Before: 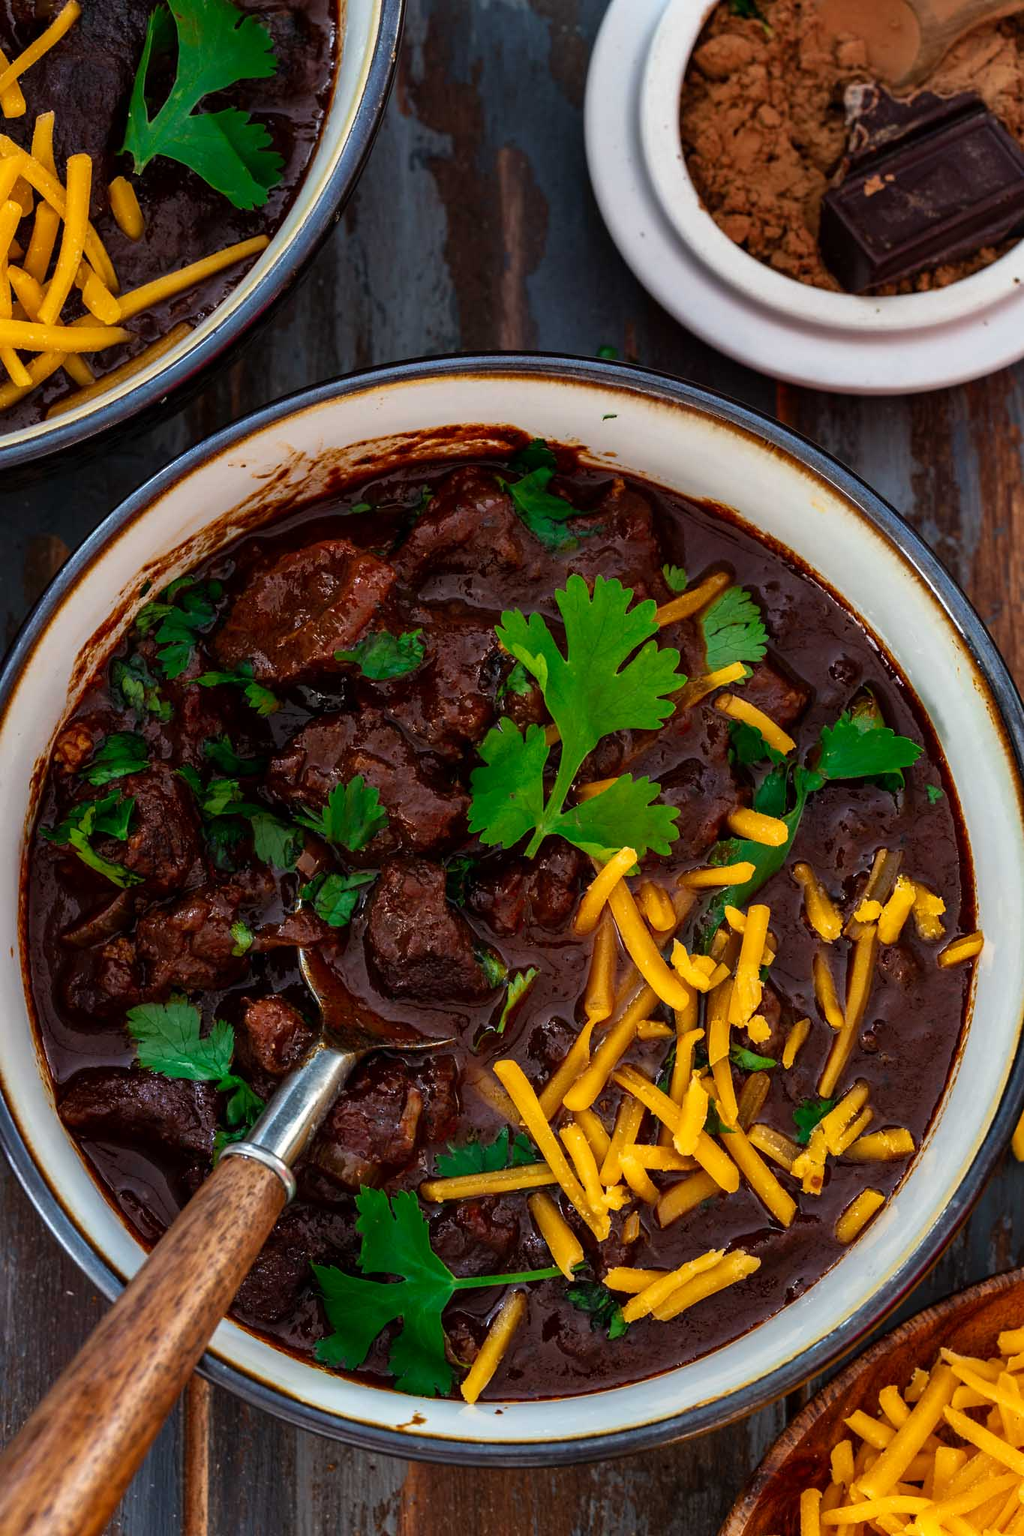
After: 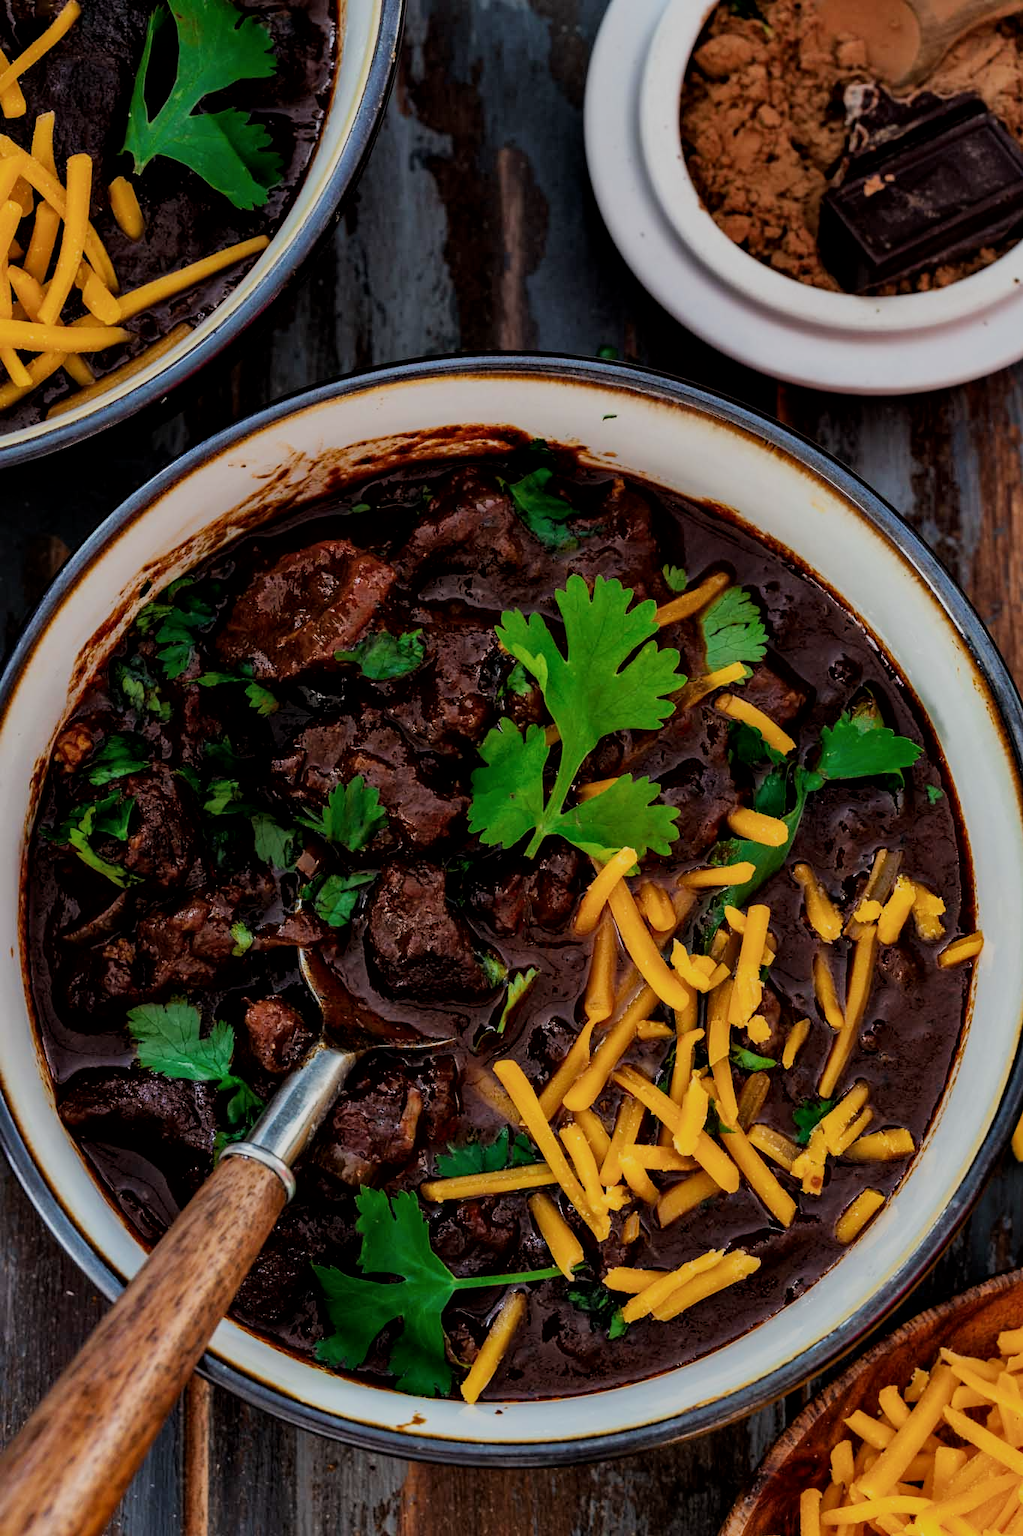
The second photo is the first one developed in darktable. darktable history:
local contrast: mode bilateral grid, contrast 25, coarseness 51, detail 122%, midtone range 0.2
filmic rgb: black relative exposure -7.11 EV, white relative exposure 5.36 EV, hardness 3.02
